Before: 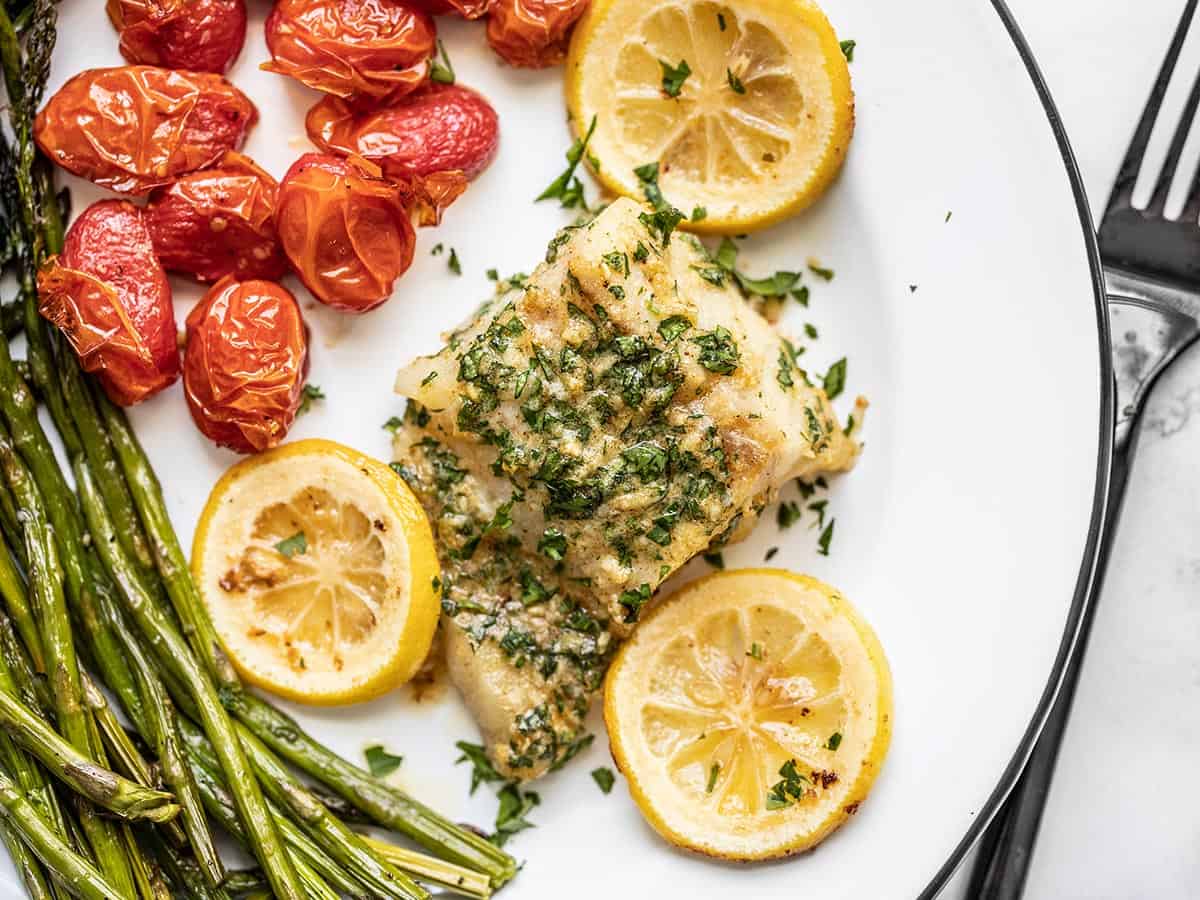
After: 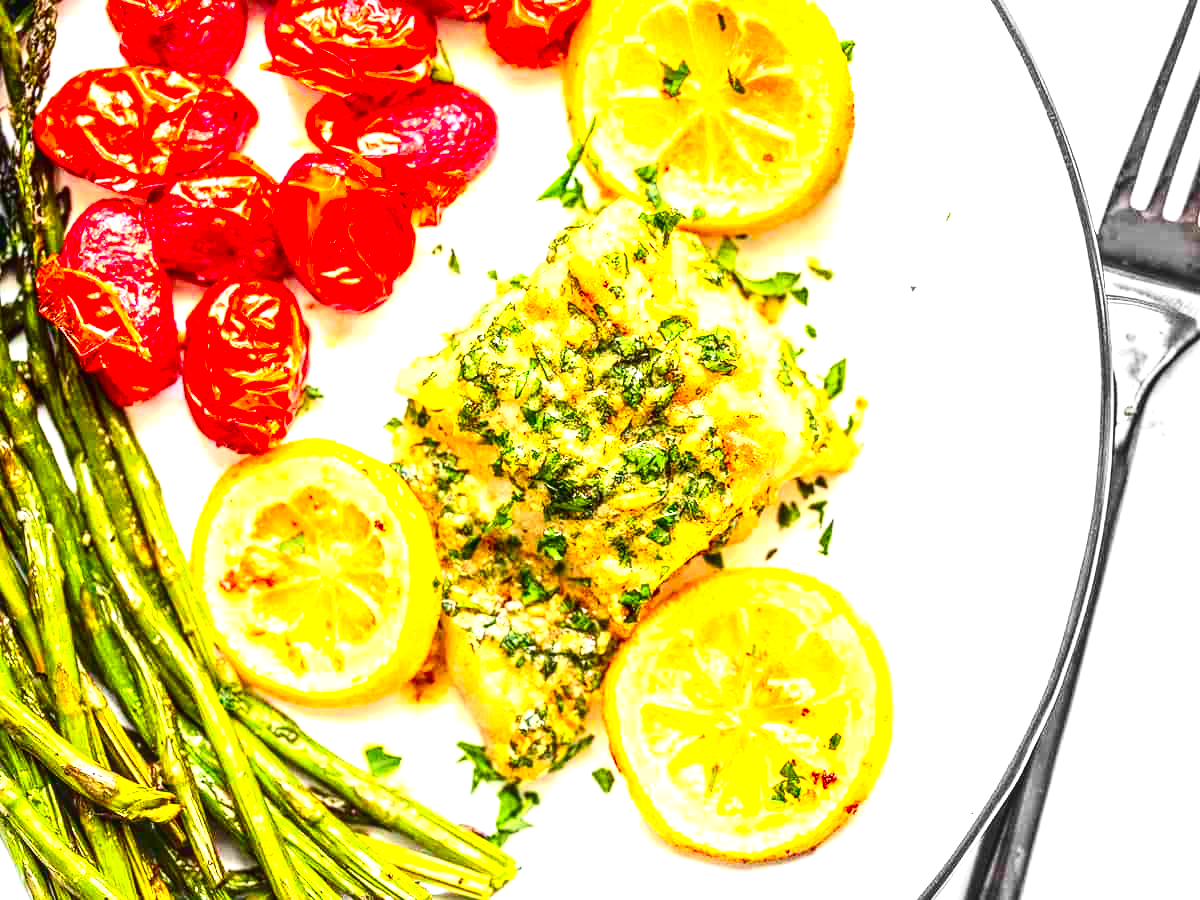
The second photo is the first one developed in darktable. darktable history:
local contrast: on, module defaults
contrast brightness saturation: contrast 0.256, brightness 0.017, saturation 0.87
exposure: black level correction 0, exposure 1.466 EV, compensate highlight preservation false
